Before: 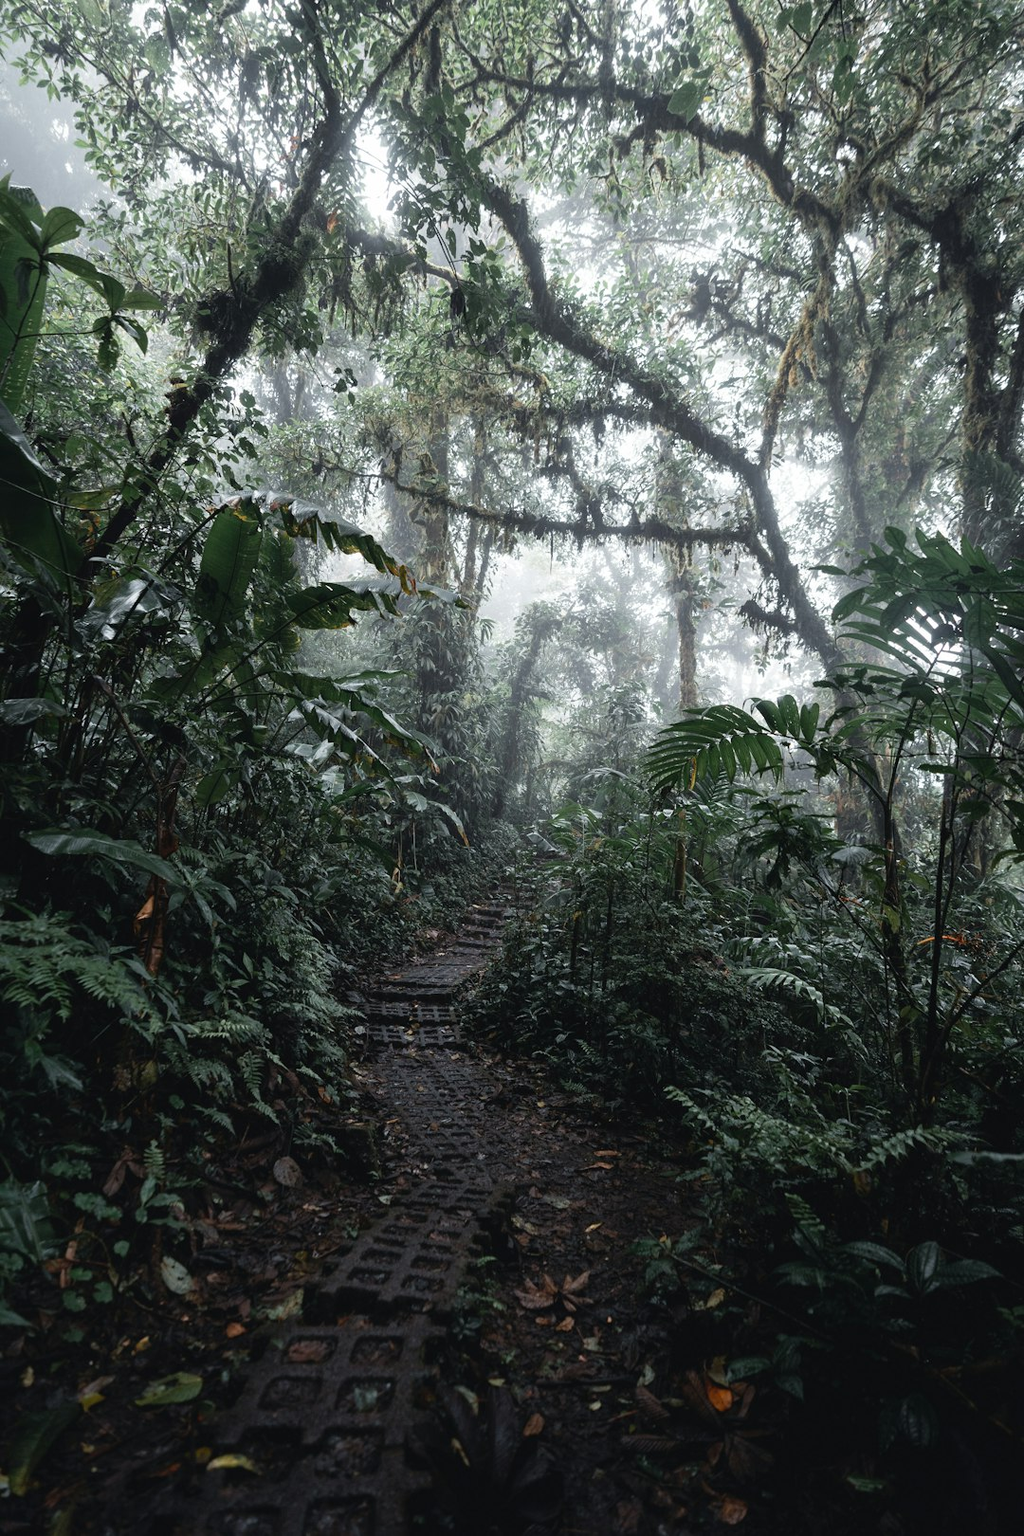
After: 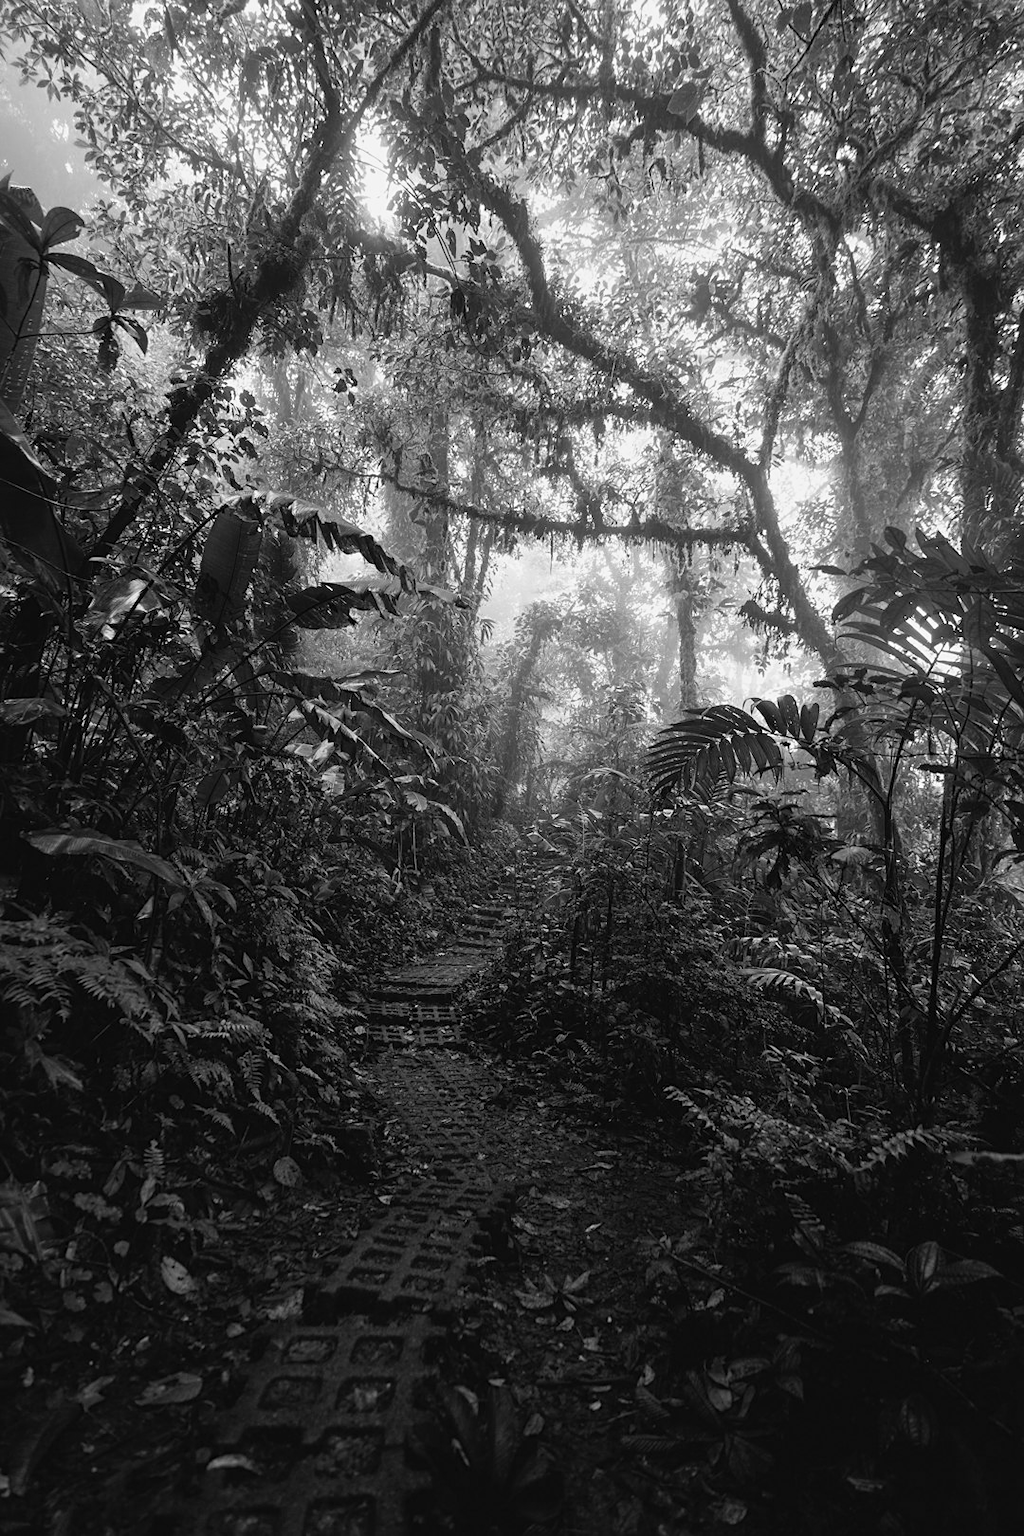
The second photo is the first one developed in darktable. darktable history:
sharpen: amount 0.2
color calibration: output gray [0.253, 0.26, 0.487, 0], gray › normalize channels true, illuminant same as pipeline (D50), adaptation XYZ, x 0.346, y 0.359, gamut compression 0
